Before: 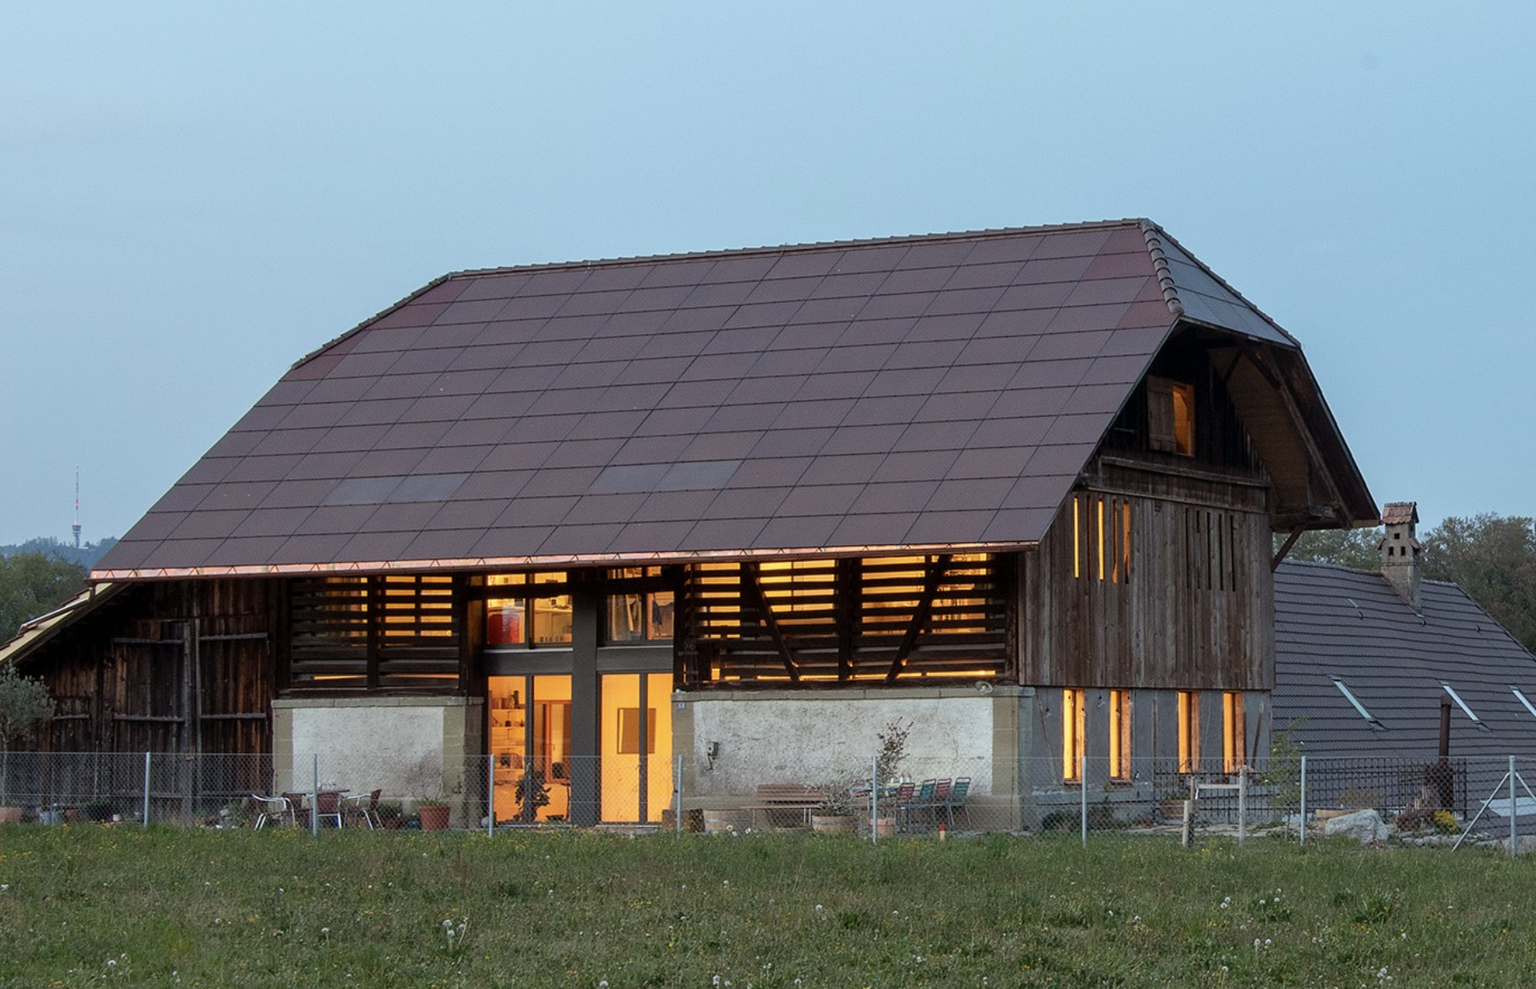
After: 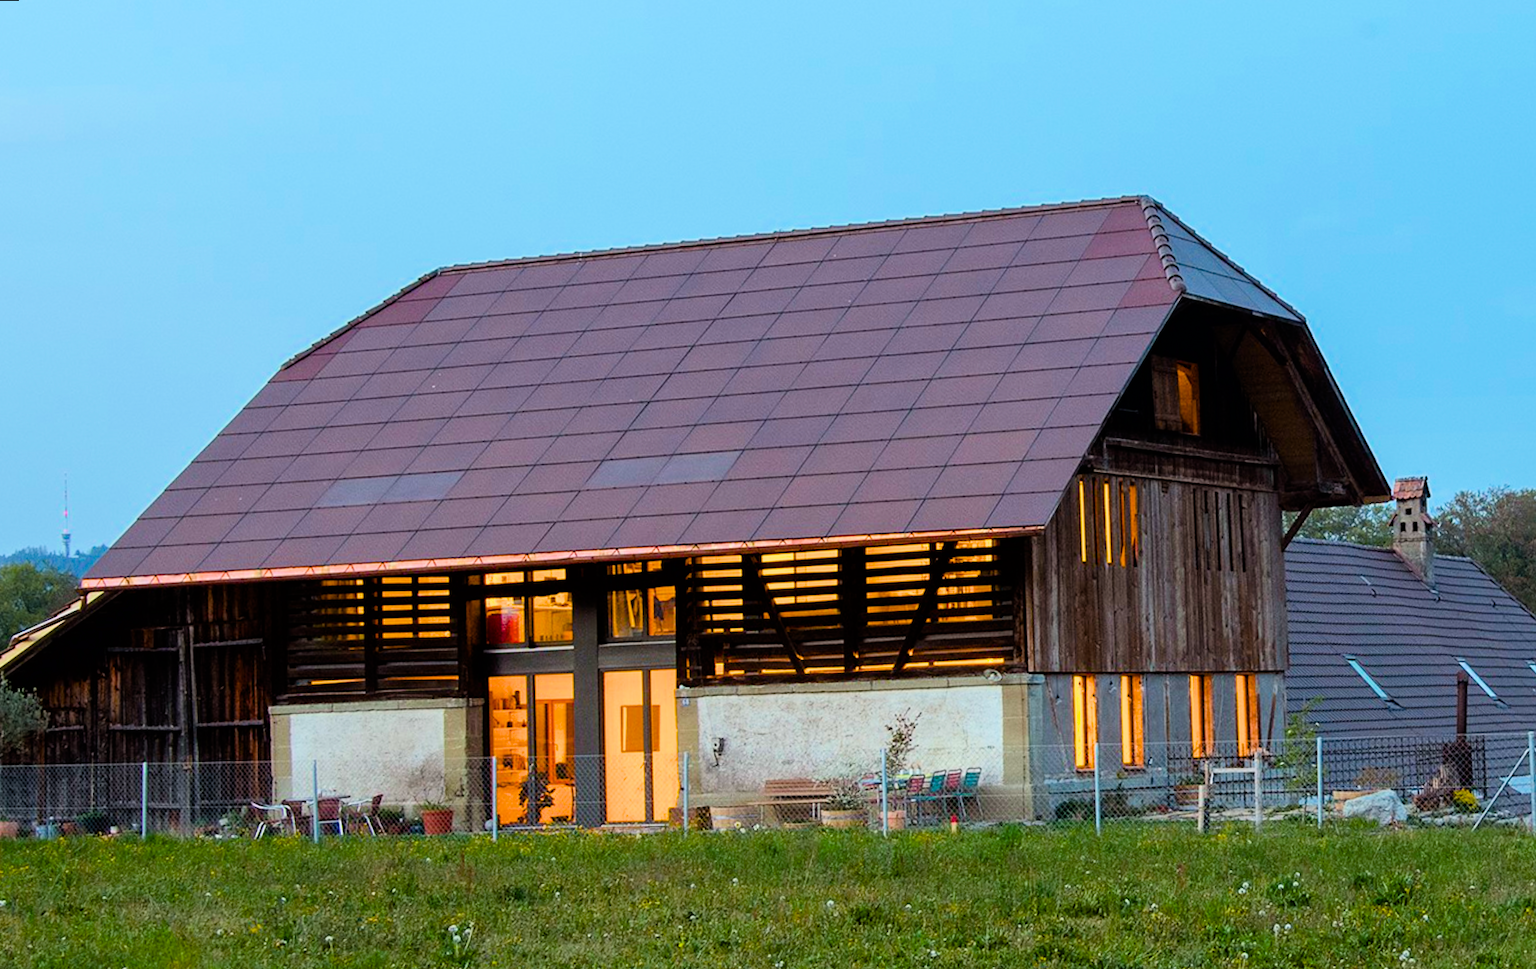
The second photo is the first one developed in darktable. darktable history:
exposure: exposure 0.515 EV, compensate highlight preservation false
rotate and perspective: rotation -1.42°, crop left 0.016, crop right 0.984, crop top 0.035, crop bottom 0.965
color balance rgb: linear chroma grading › global chroma 9%, perceptual saturation grading › global saturation 36%, perceptual saturation grading › shadows 35%, perceptual brilliance grading › global brilliance 21.21%, perceptual brilliance grading › shadows -35%, global vibrance 21.21%
filmic rgb: black relative exposure -7.15 EV, white relative exposure 5.36 EV, hardness 3.02, color science v6 (2022)
